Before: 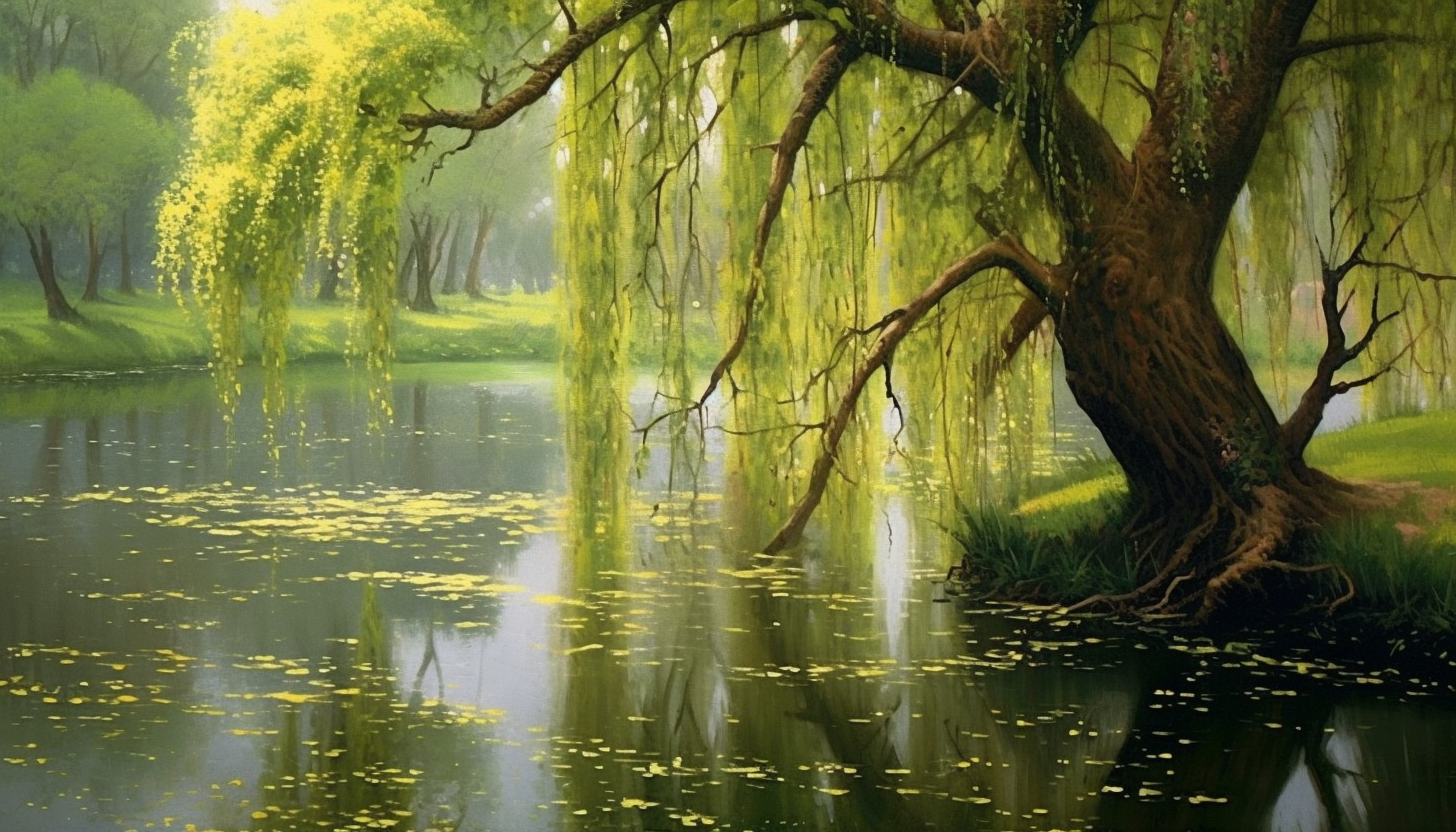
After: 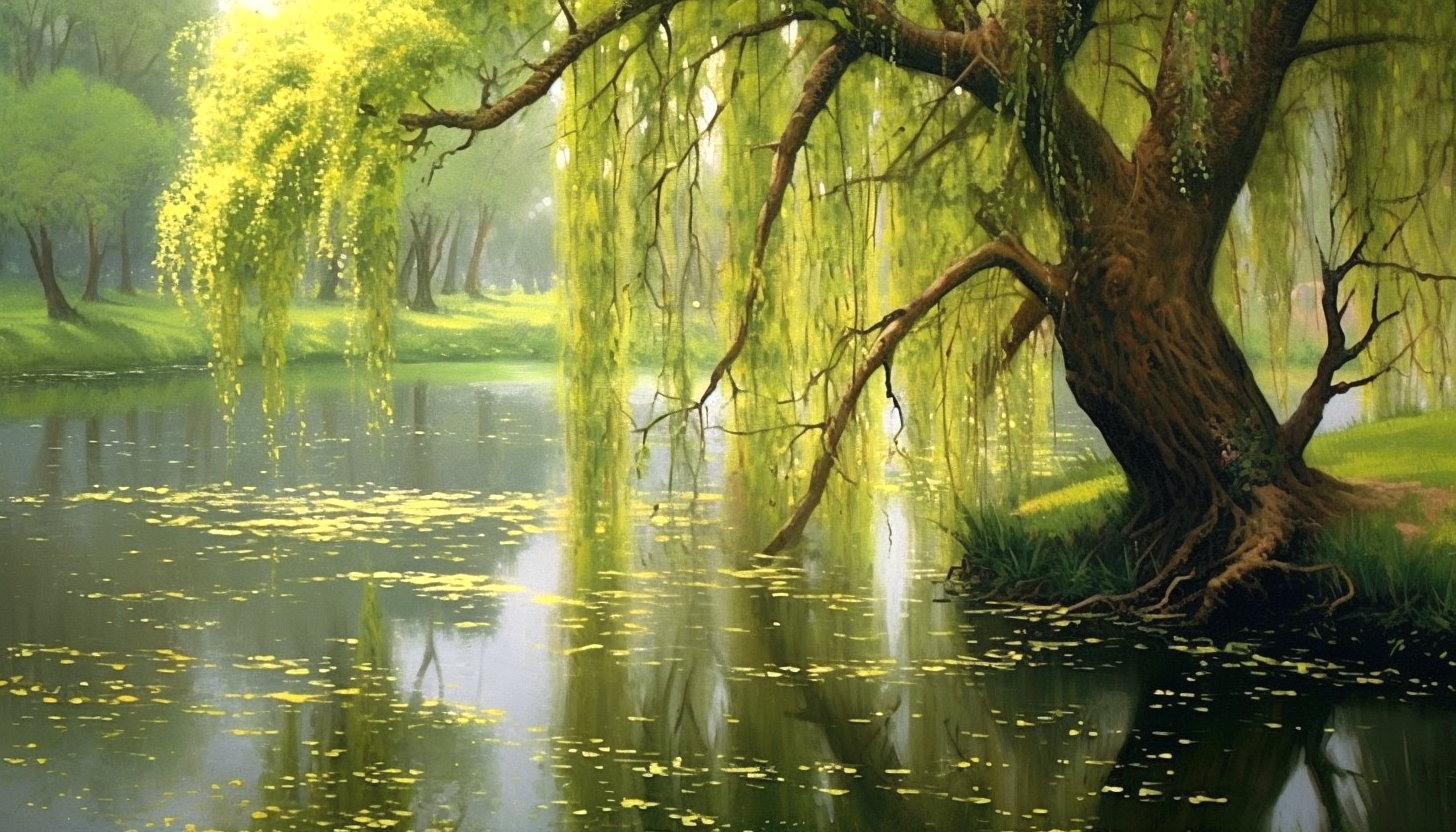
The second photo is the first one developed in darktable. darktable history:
shadows and highlights: shadows 25.02, highlights -24.61
exposure: exposure 0.376 EV, compensate highlight preservation false
